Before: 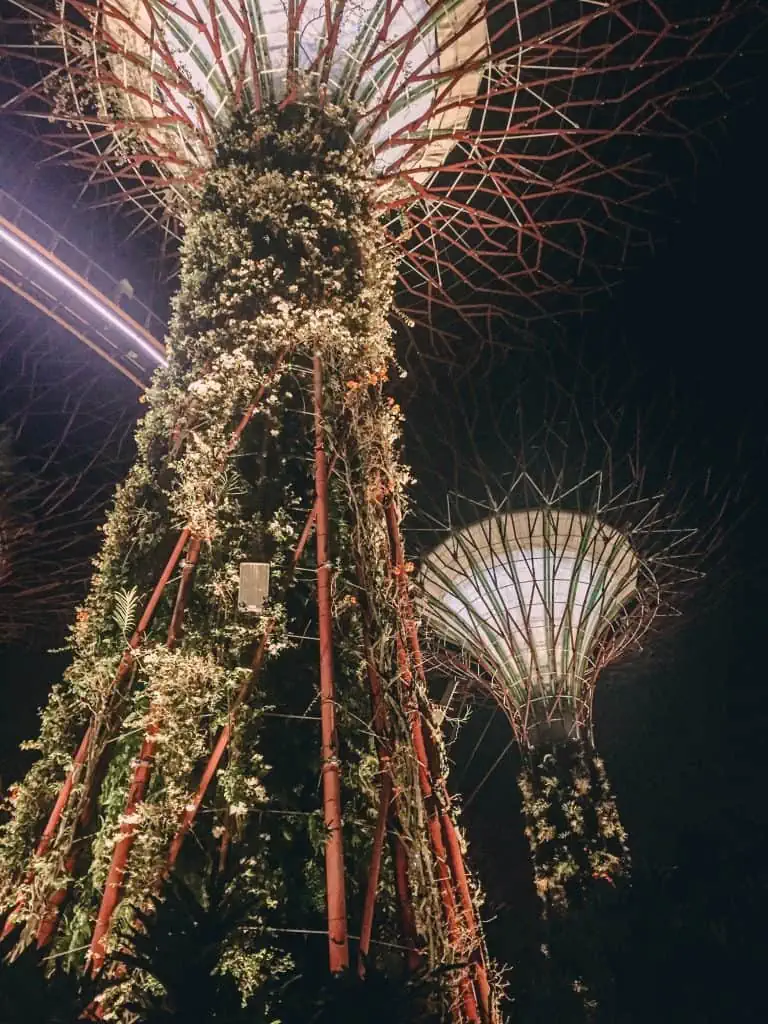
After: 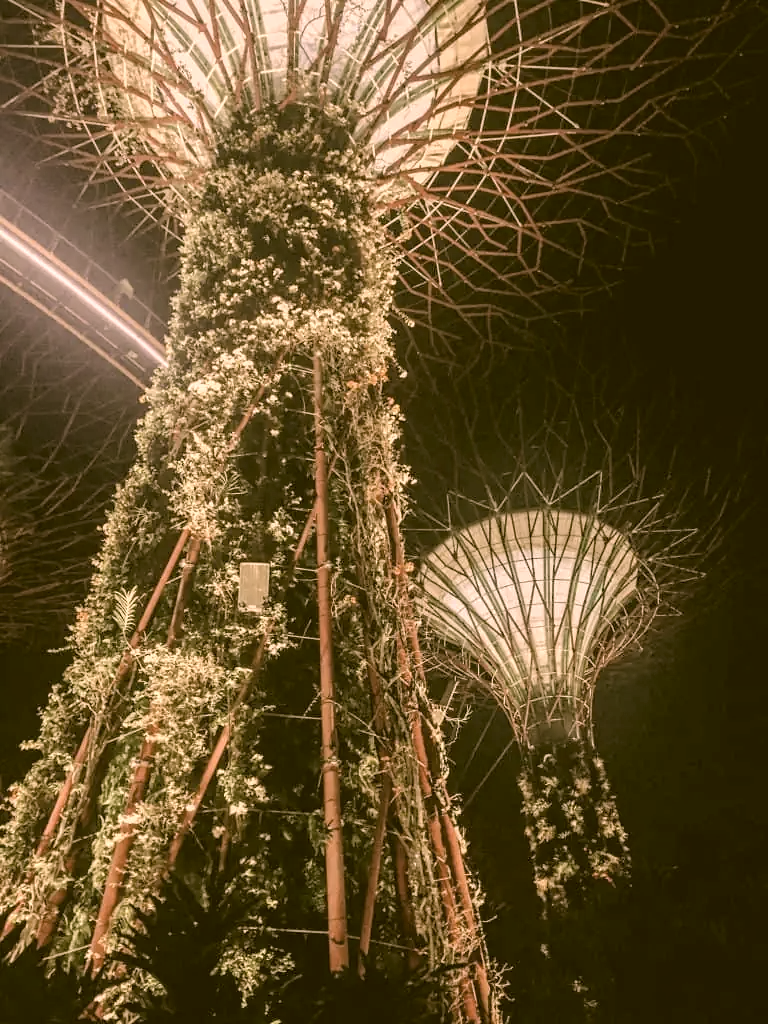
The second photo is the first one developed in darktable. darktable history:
color balance: contrast 8.5%, output saturation 105%
color correction: highlights a* 8.98, highlights b* 15.09, shadows a* -0.49, shadows b* 26.52
contrast brightness saturation: brightness 0.18, saturation -0.5
